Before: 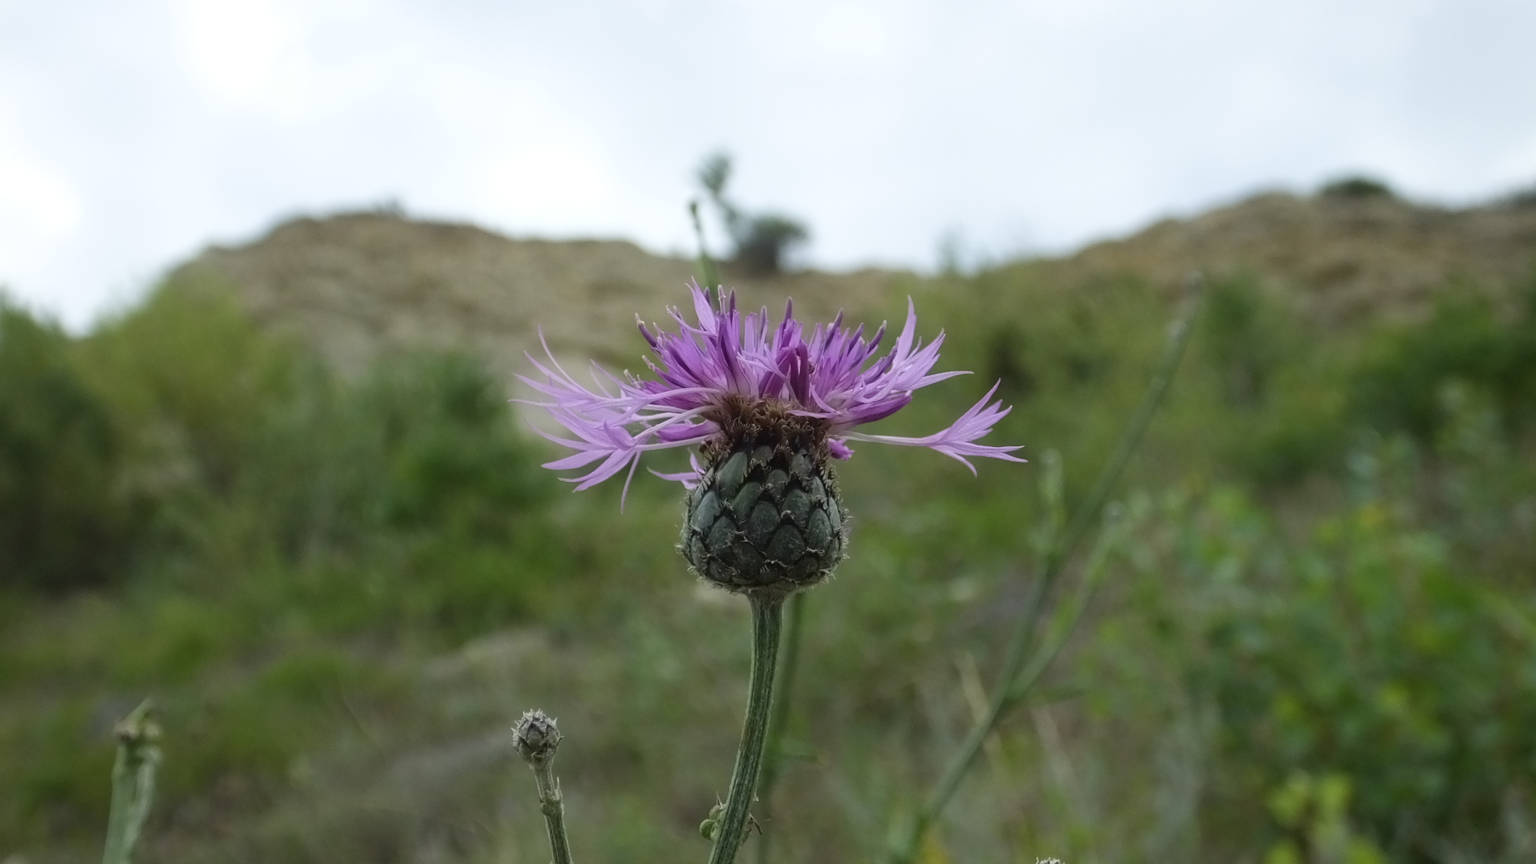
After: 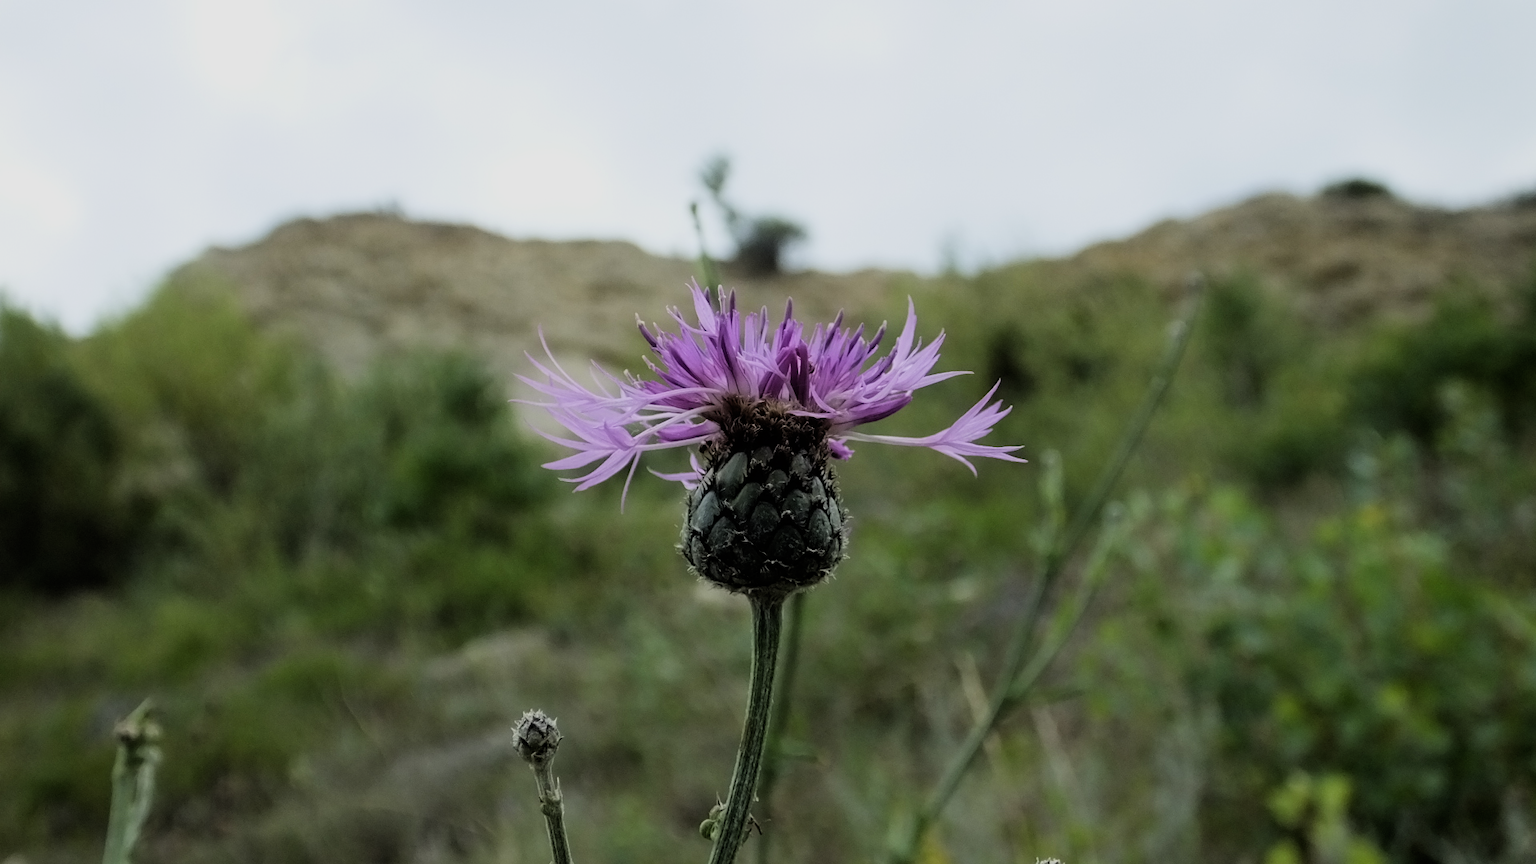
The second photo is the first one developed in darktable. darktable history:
filmic rgb: black relative exposure -5.13 EV, white relative exposure 3.98 EV, hardness 2.88, contrast 1.298
